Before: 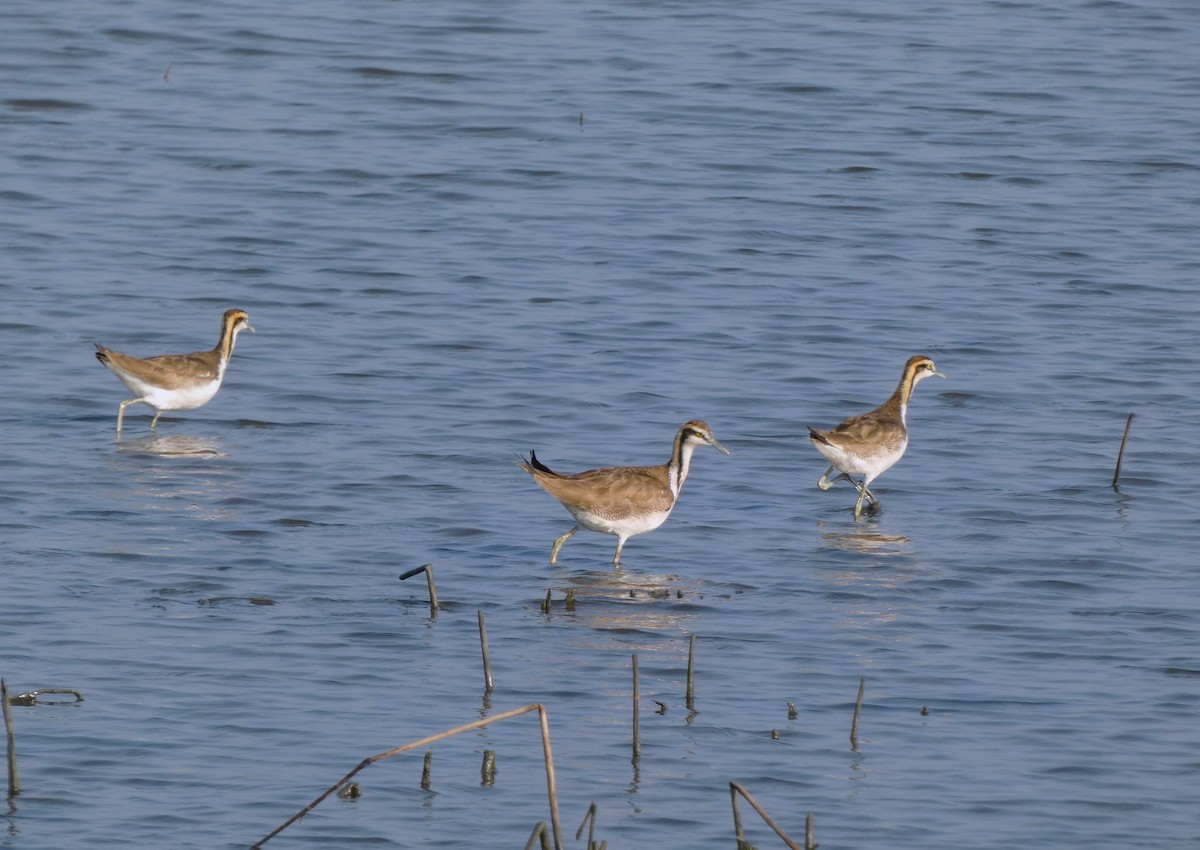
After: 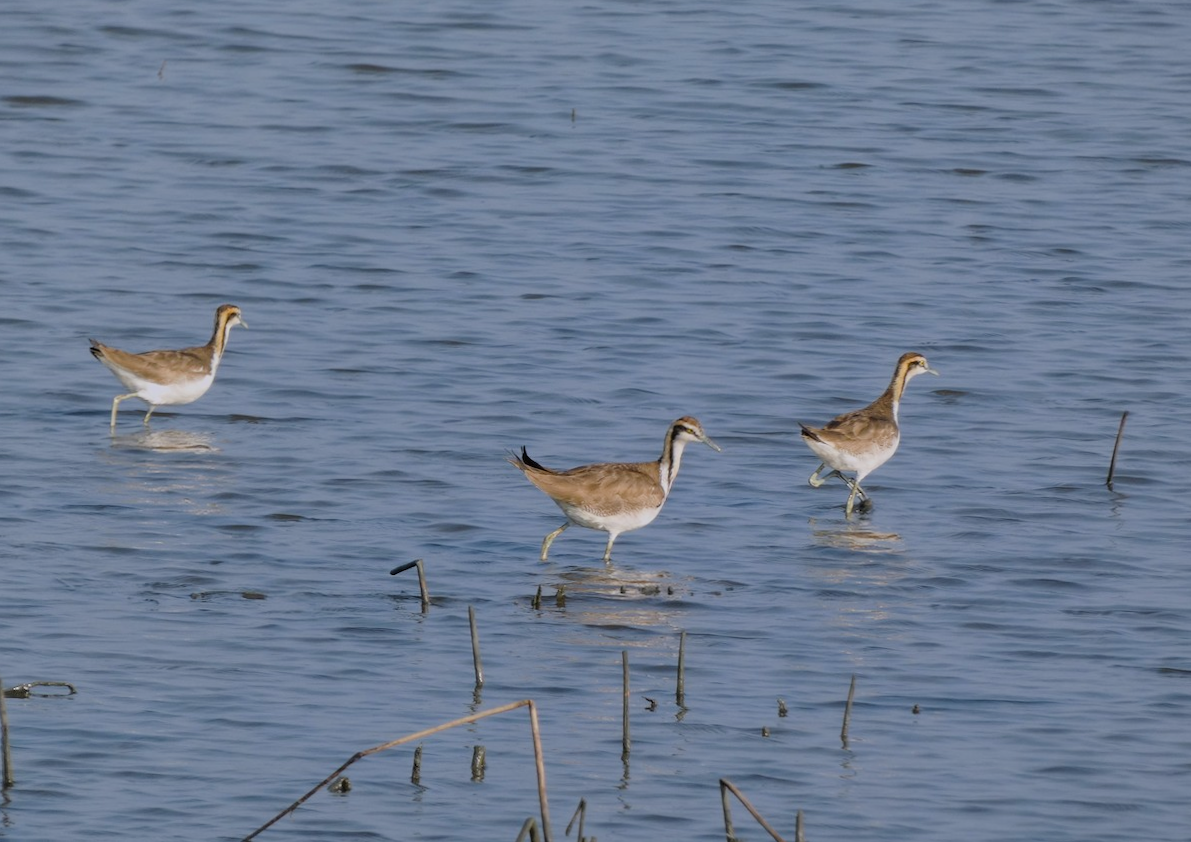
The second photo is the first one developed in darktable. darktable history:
filmic rgb: white relative exposure 3.8 EV, hardness 4.35
rotate and perspective: rotation 0.192°, lens shift (horizontal) -0.015, crop left 0.005, crop right 0.996, crop top 0.006, crop bottom 0.99
